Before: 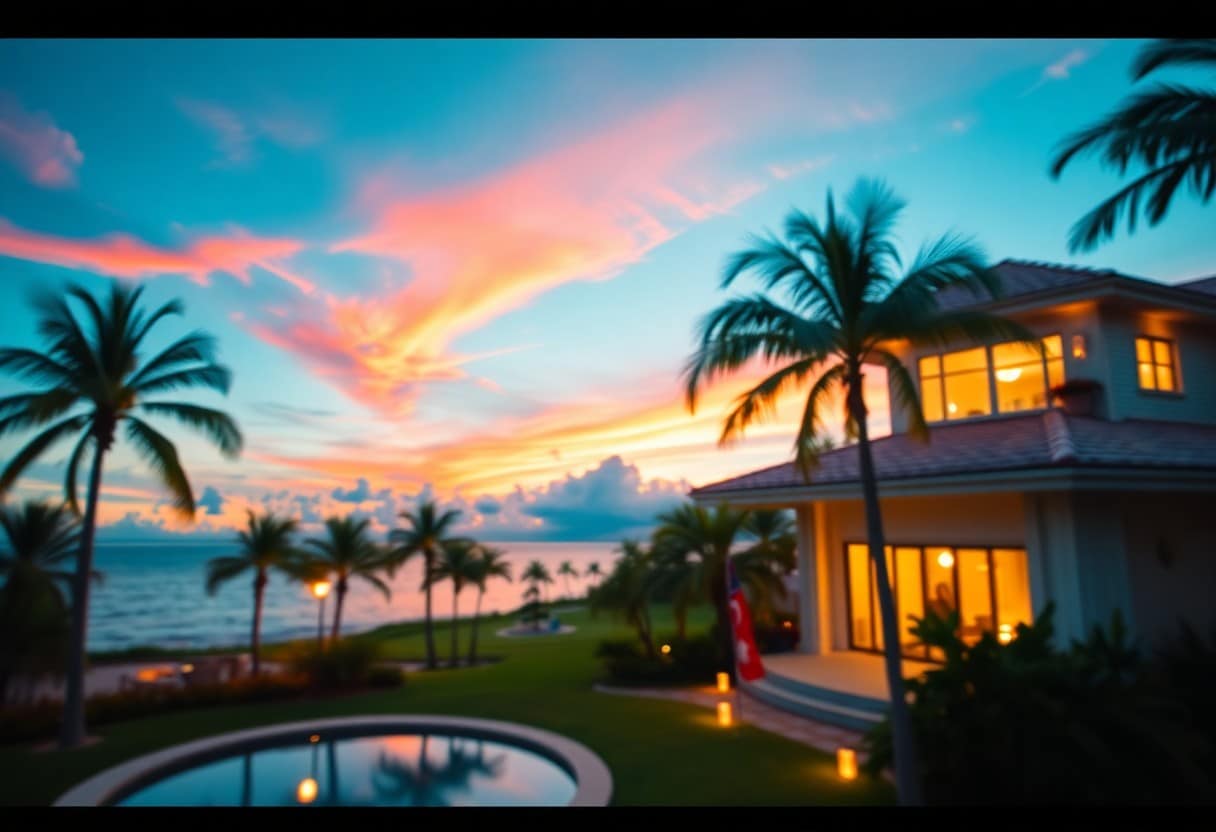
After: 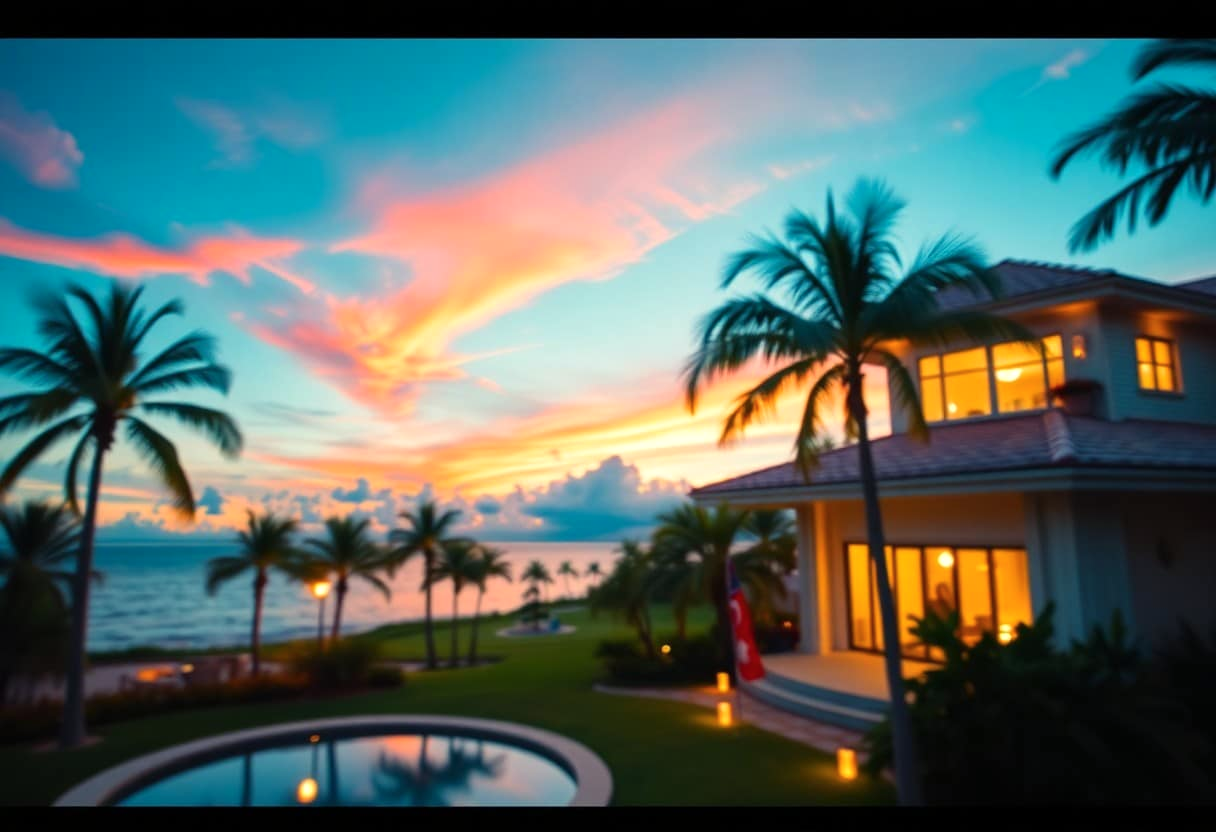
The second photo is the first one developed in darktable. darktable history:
color balance rgb: shadows lift › chroma 1.943%, shadows lift › hue 262.78°, highlights gain › luminance 6.43%, highlights gain › chroma 2.516%, highlights gain › hue 93.33°, perceptual saturation grading › global saturation 0.553%
